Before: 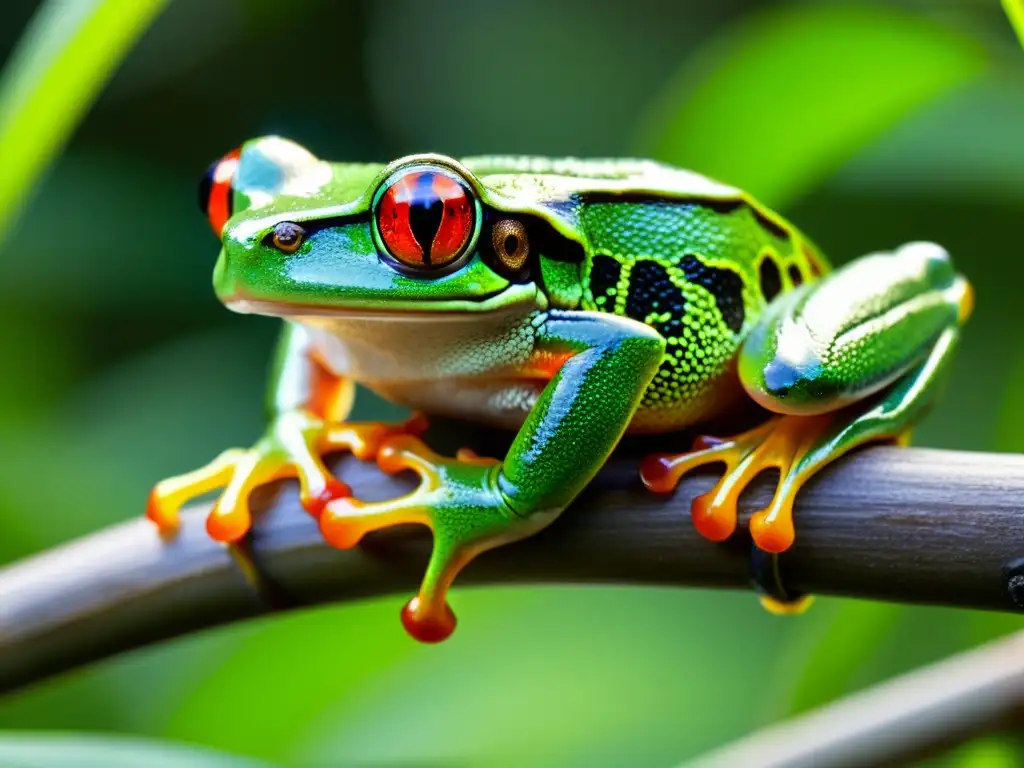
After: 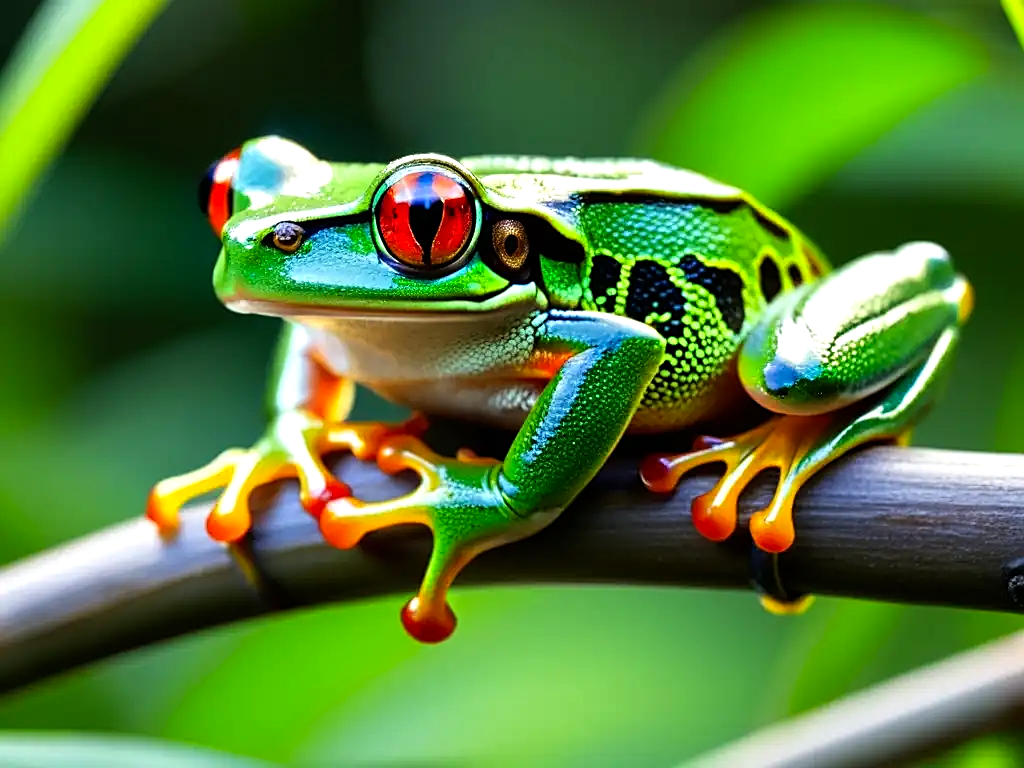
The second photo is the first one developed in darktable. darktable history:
sharpen: on, module defaults
color balance: contrast 10%
